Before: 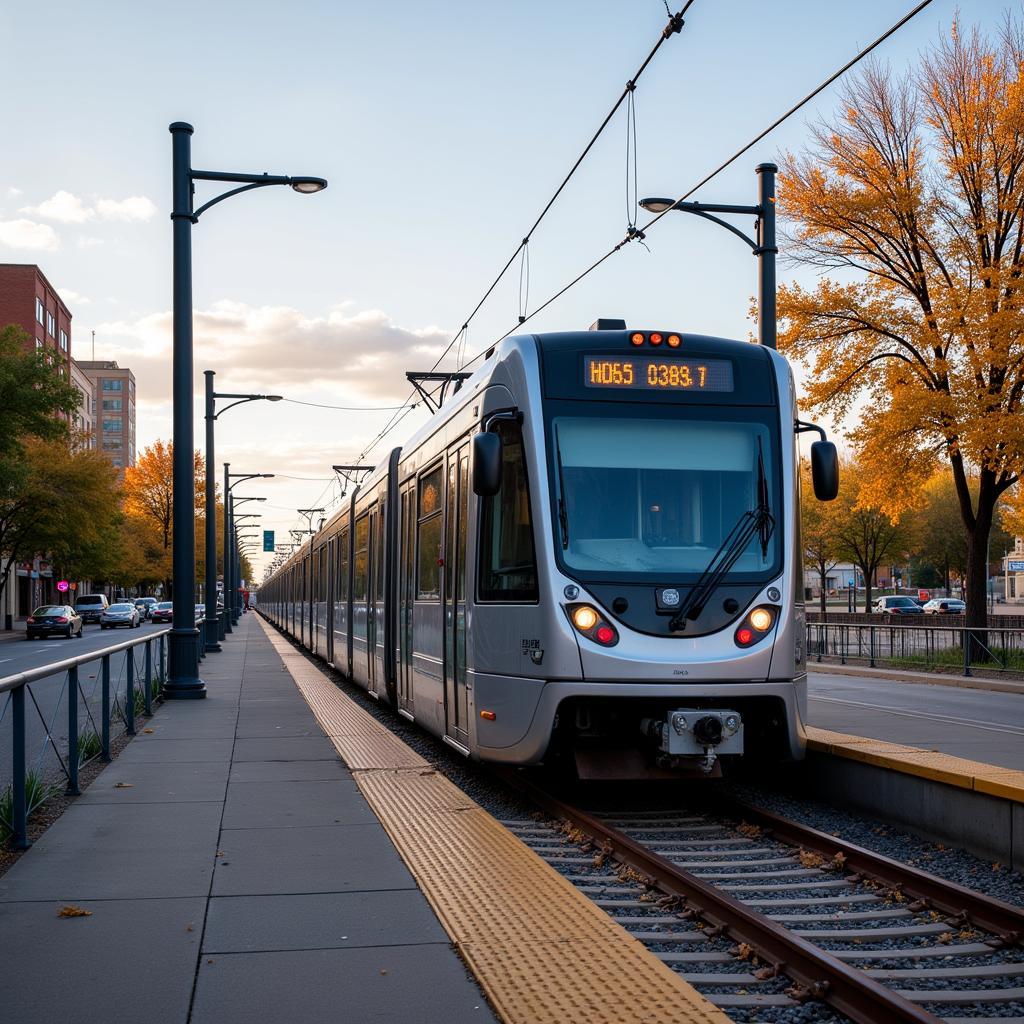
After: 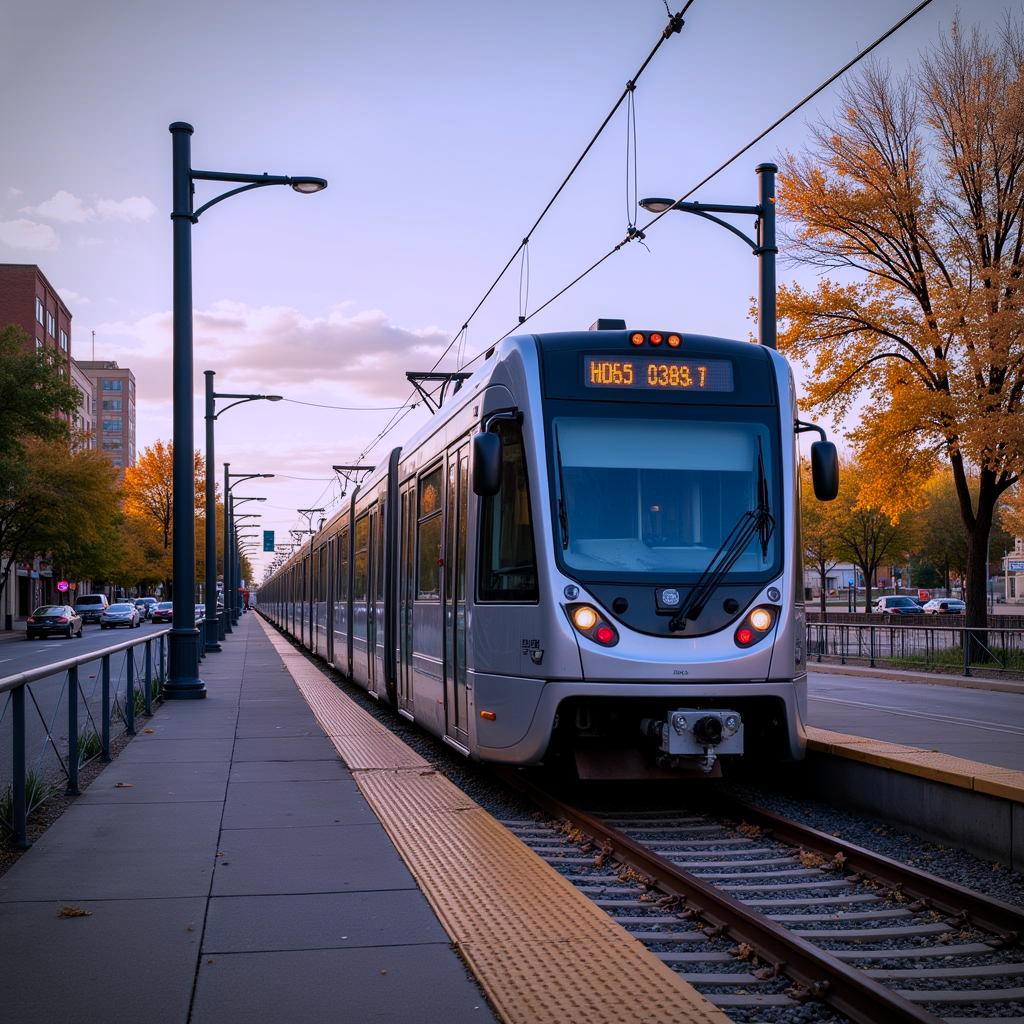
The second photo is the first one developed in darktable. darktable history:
white balance: red 1.042, blue 1.17
shadows and highlights: radius 121.13, shadows 21.4, white point adjustment -9.72, highlights -14.39, soften with gaussian
vignetting: on, module defaults
